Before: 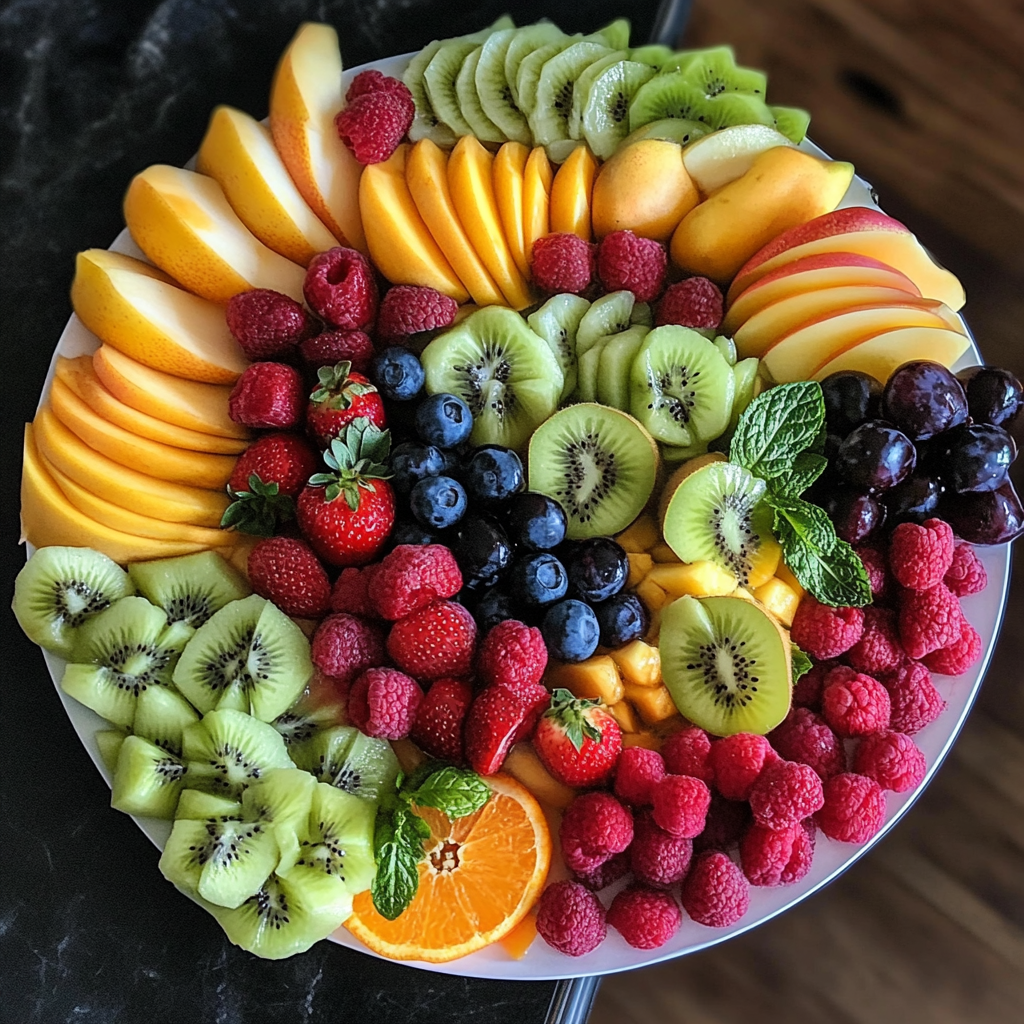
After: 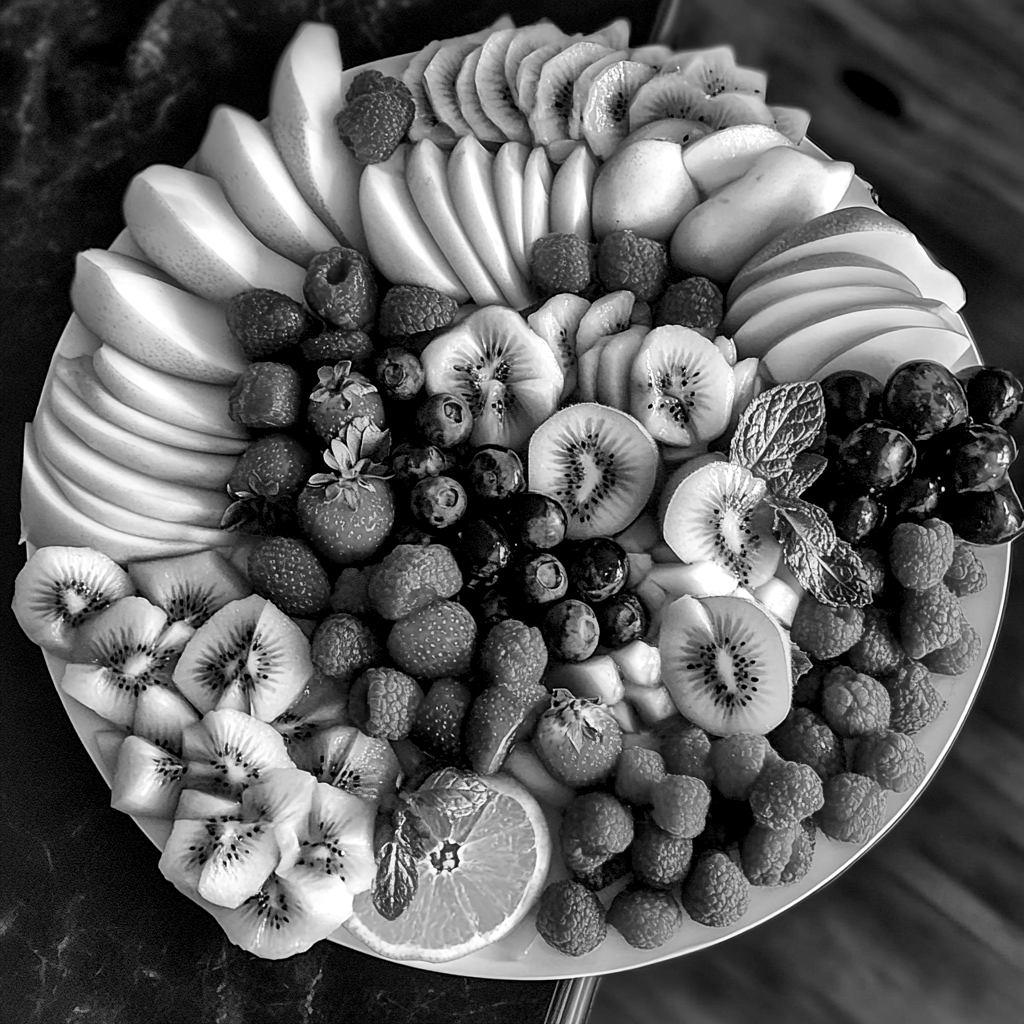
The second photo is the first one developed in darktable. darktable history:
color correction: highlights a* -7.58, highlights b* 1.44, shadows a* -3.69, saturation 1.38
local contrast: mode bilateral grid, contrast 20, coarseness 49, detail 173%, midtone range 0.2
color zones: curves: ch1 [(0, -0.014) (0.143, -0.013) (0.286, -0.013) (0.429, -0.016) (0.571, -0.019) (0.714, -0.015) (0.857, 0.002) (1, -0.014)], mix 25.54%
